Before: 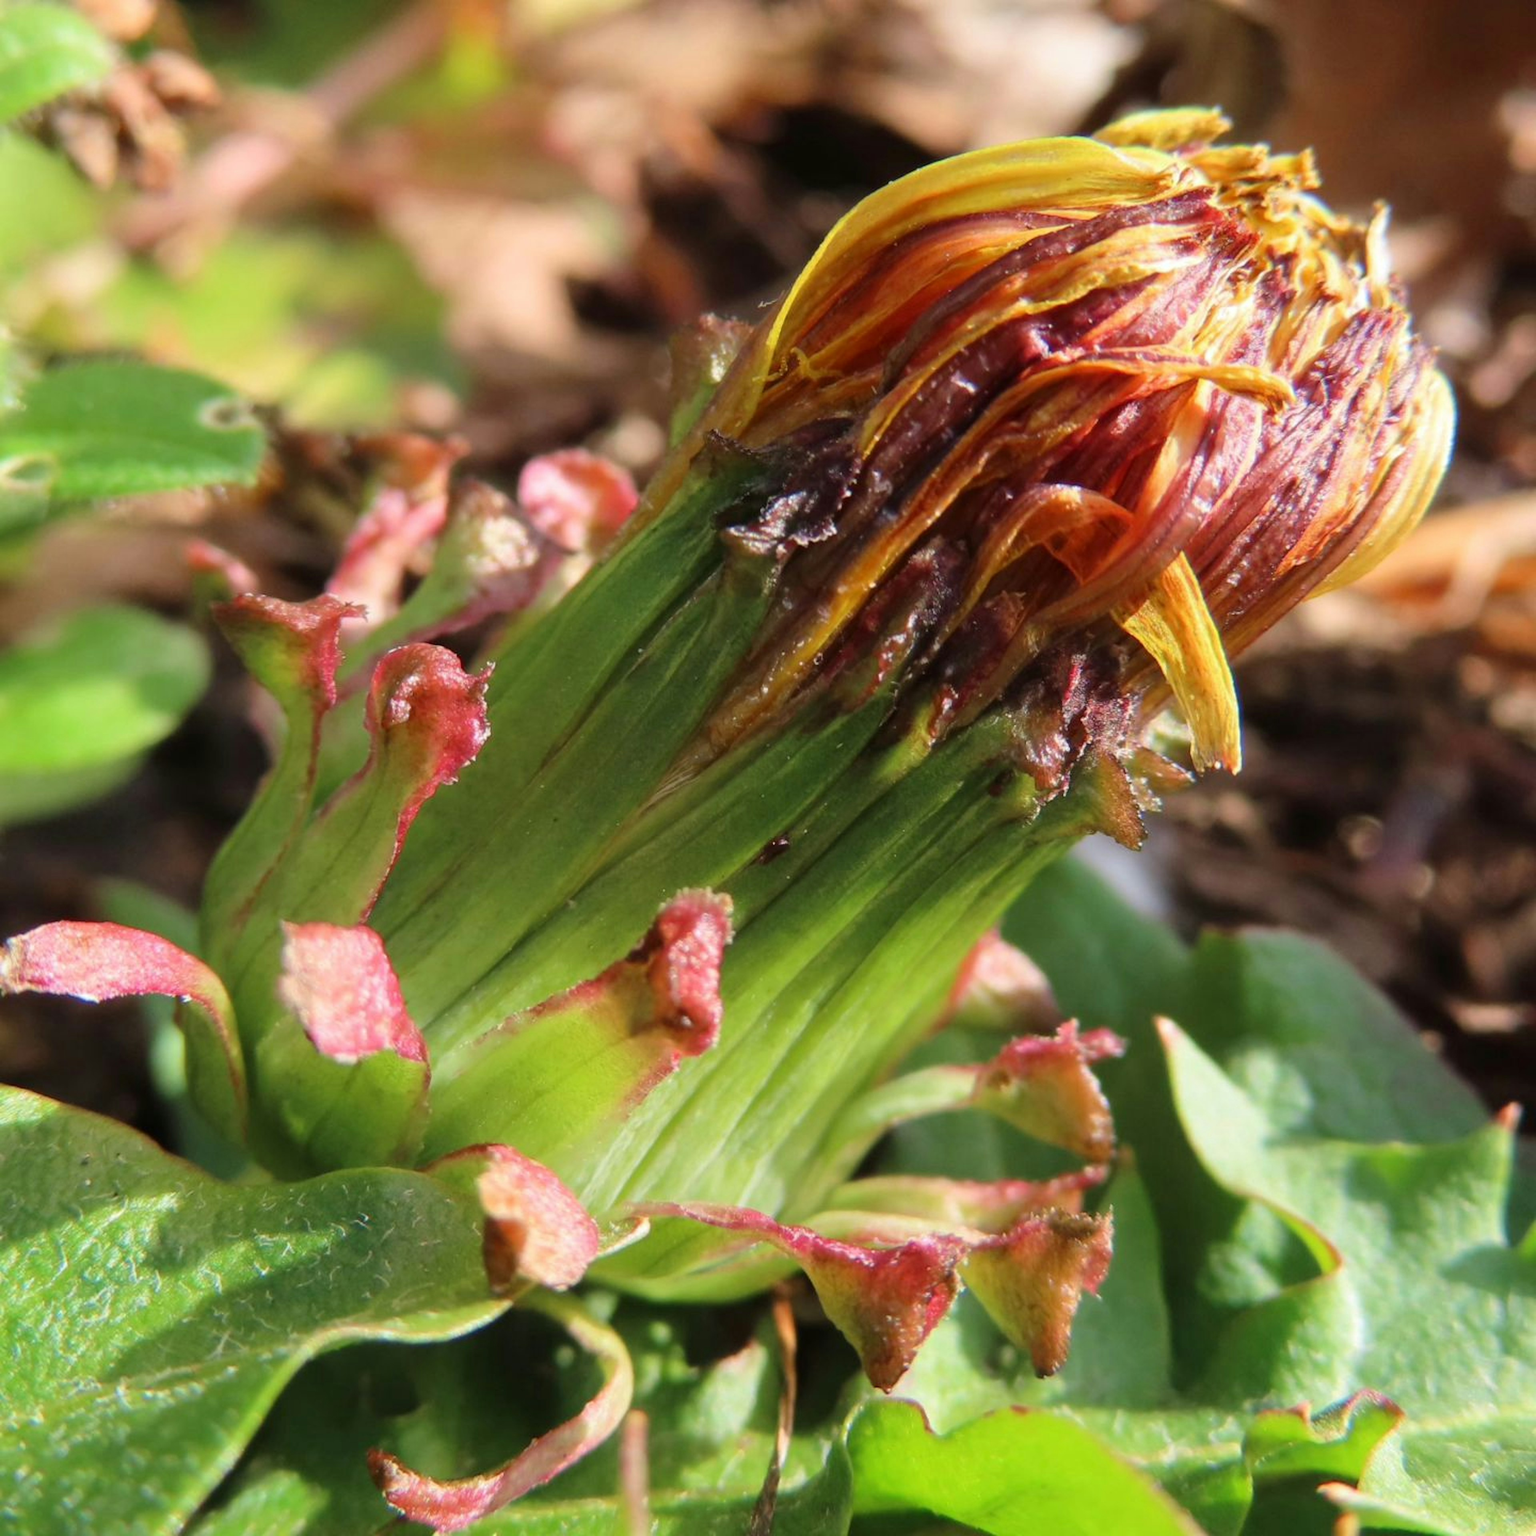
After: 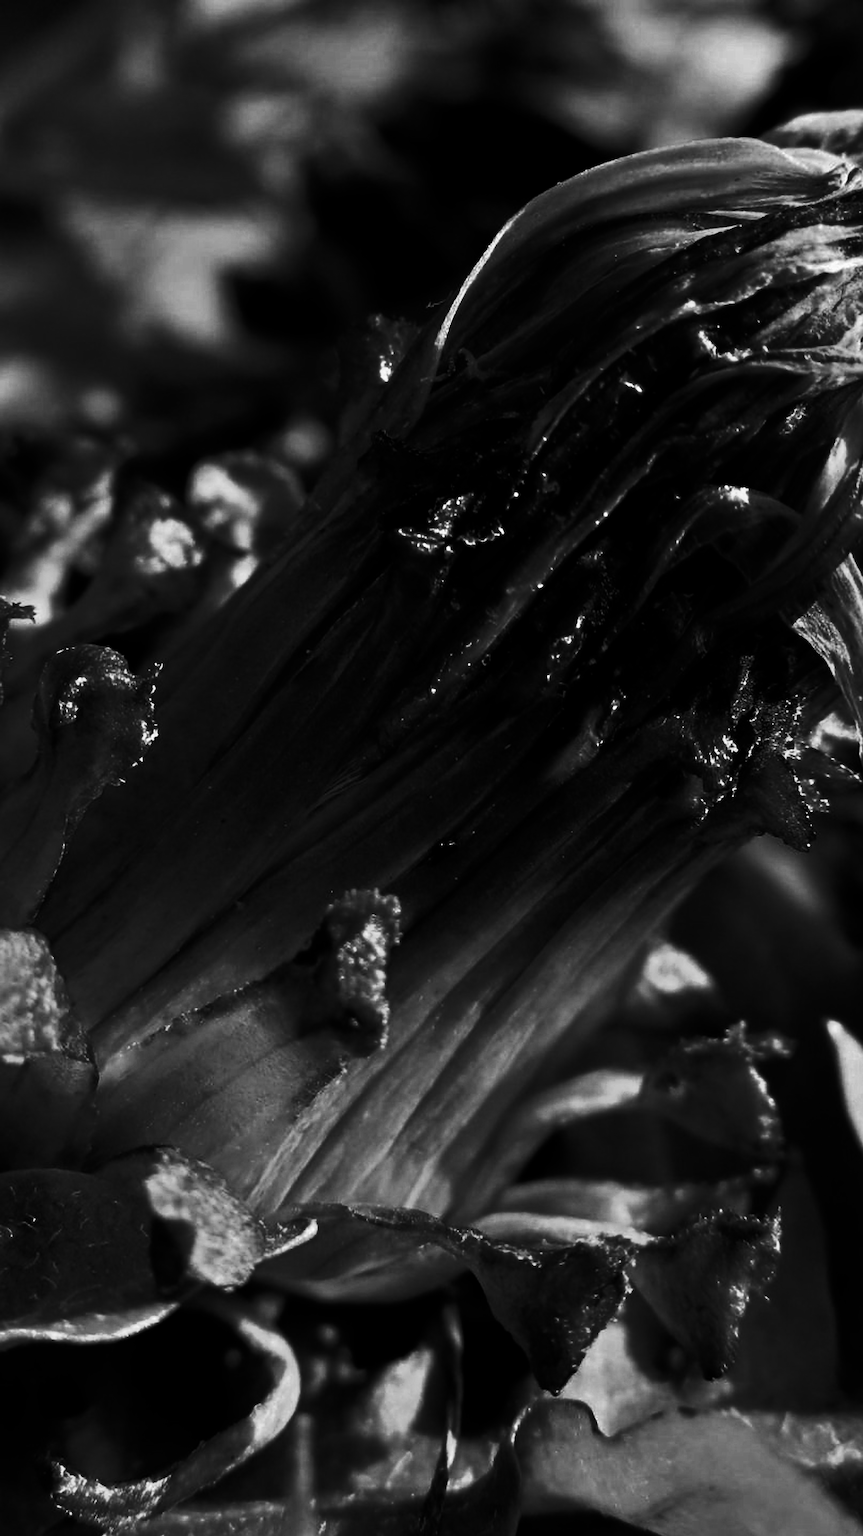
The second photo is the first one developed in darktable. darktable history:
rgb curve: curves: ch0 [(0, 0) (0.415, 0.237) (1, 1)]
crop: left 21.674%, right 22.086%
contrast brightness saturation: contrast 0.02, brightness -1, saturation -1
shadows and highlights: soften with gaussian
sharpen: on, module defaults
